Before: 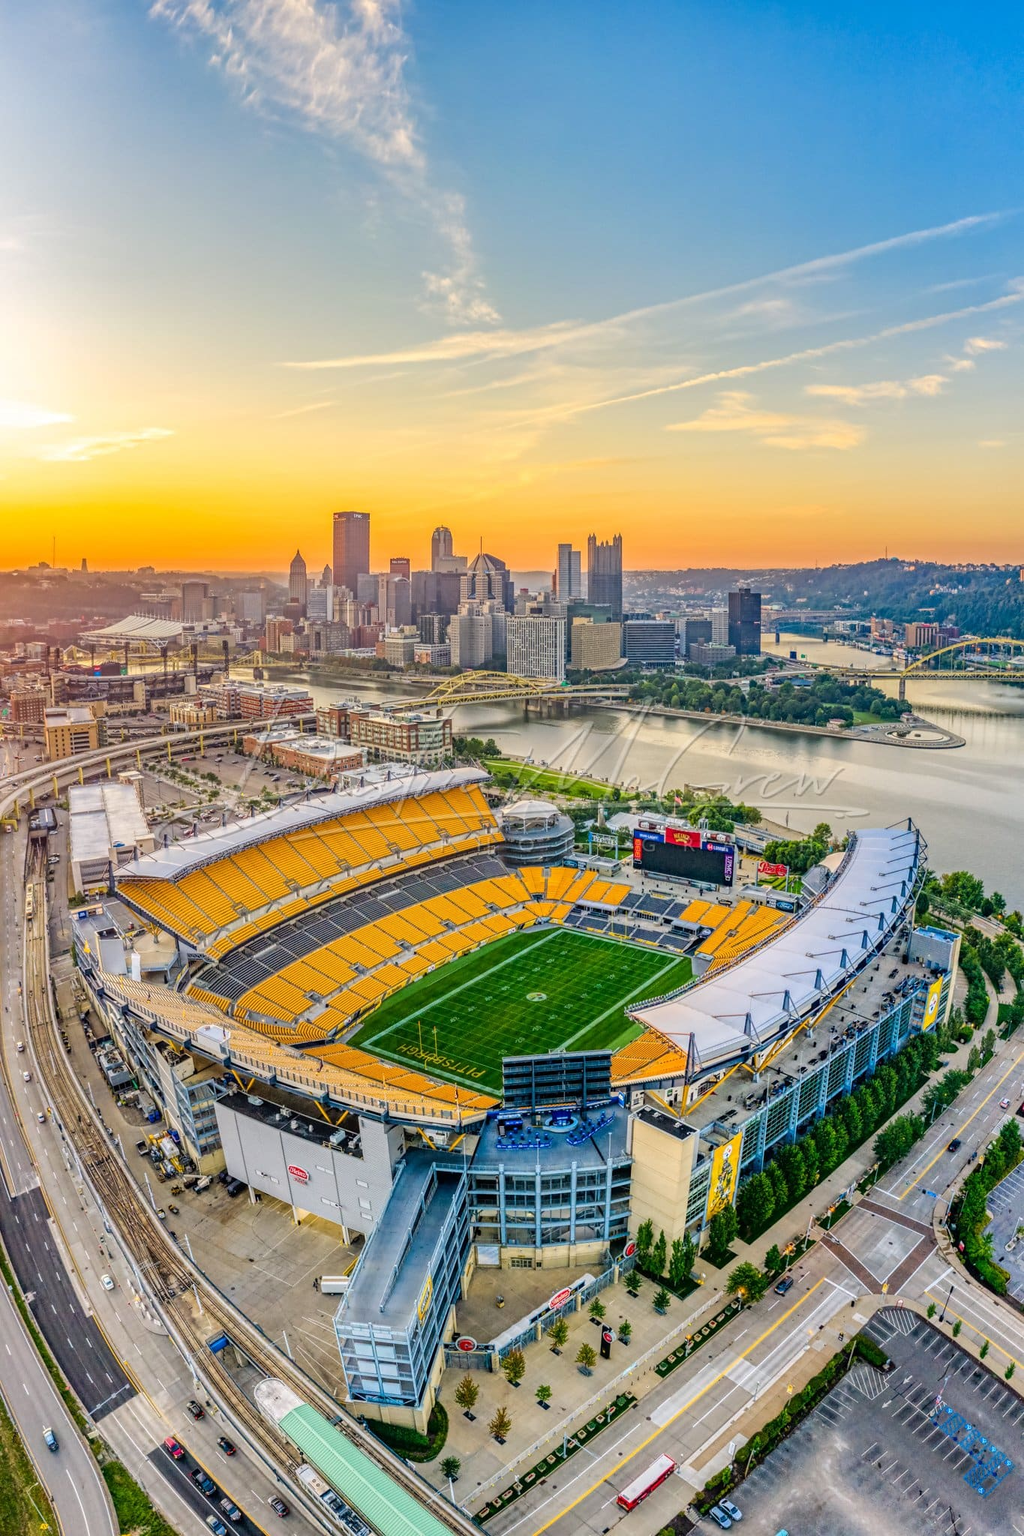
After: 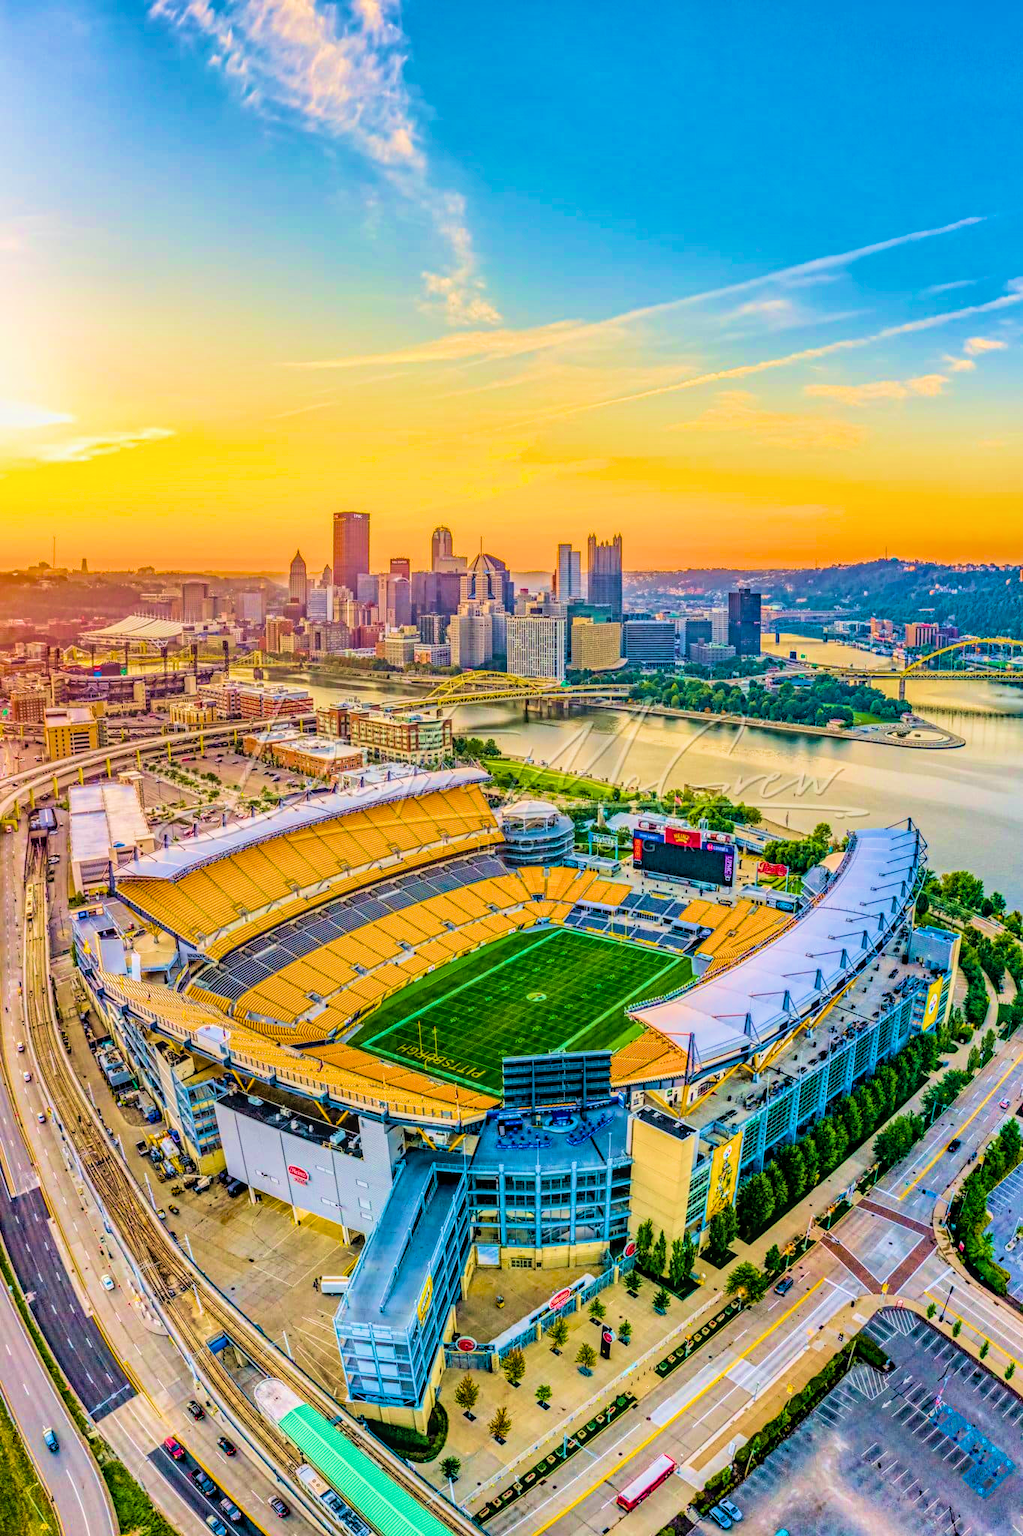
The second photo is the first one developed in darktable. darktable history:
local contrast: on, module defaults
color balance rgb: linear chroma grading › global chroma 20%, perceptual saturation grading › global saturation 25%, perceptual brilliance grading › global brilliance 20%, global vibrance 20%
filmic rgb: black relative exposure -7.65 EV, white relative exposure 4.56 EV, hardness 3.61, color science v6 (2022)
tone equalizer: on, module defaults
haze removal: compatibility mode true, adaptive false
velvia: strength 50%
